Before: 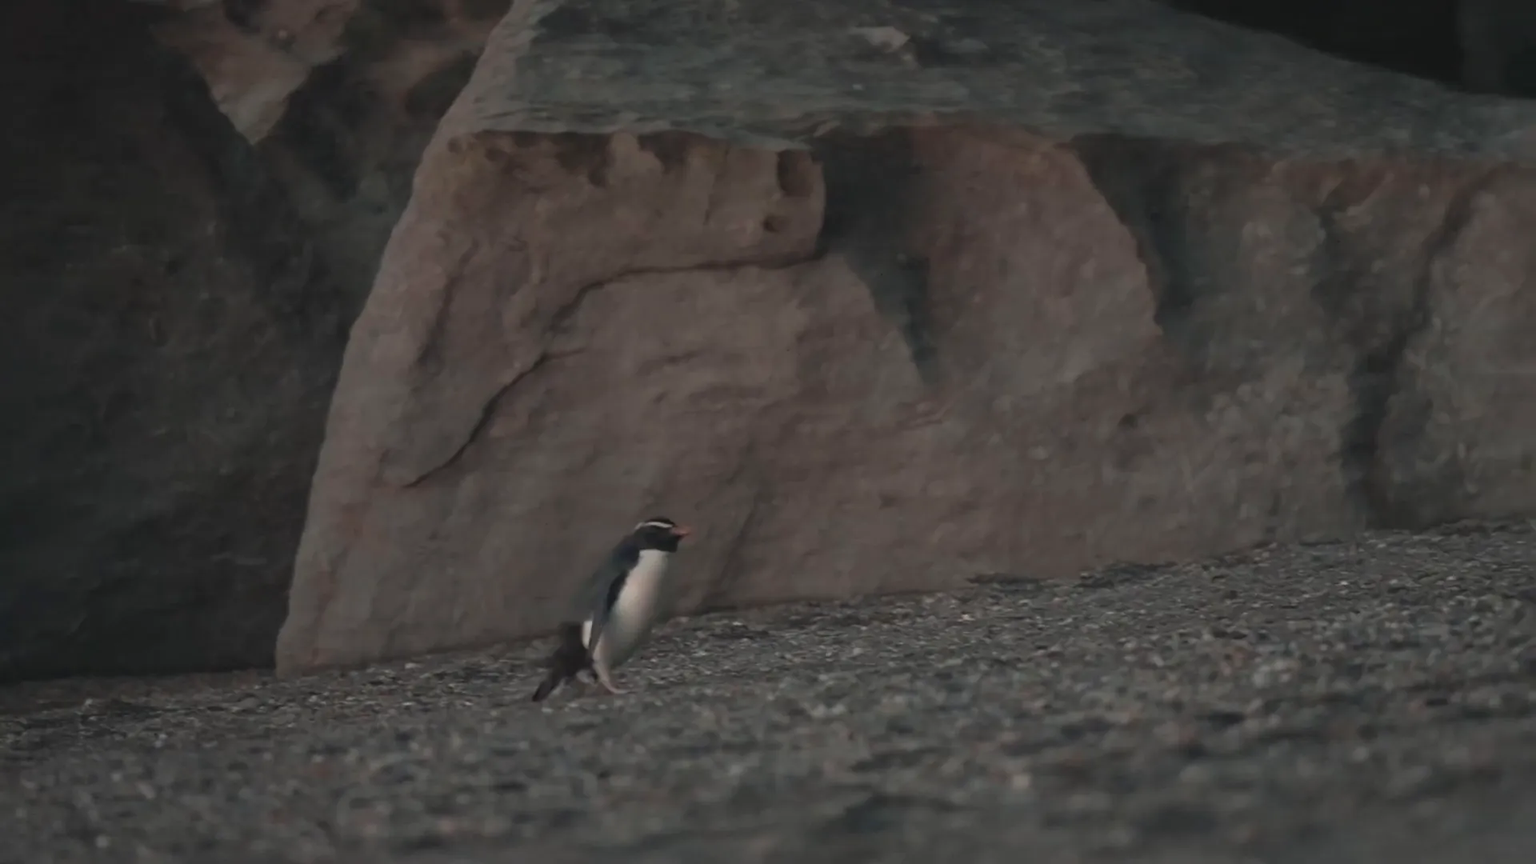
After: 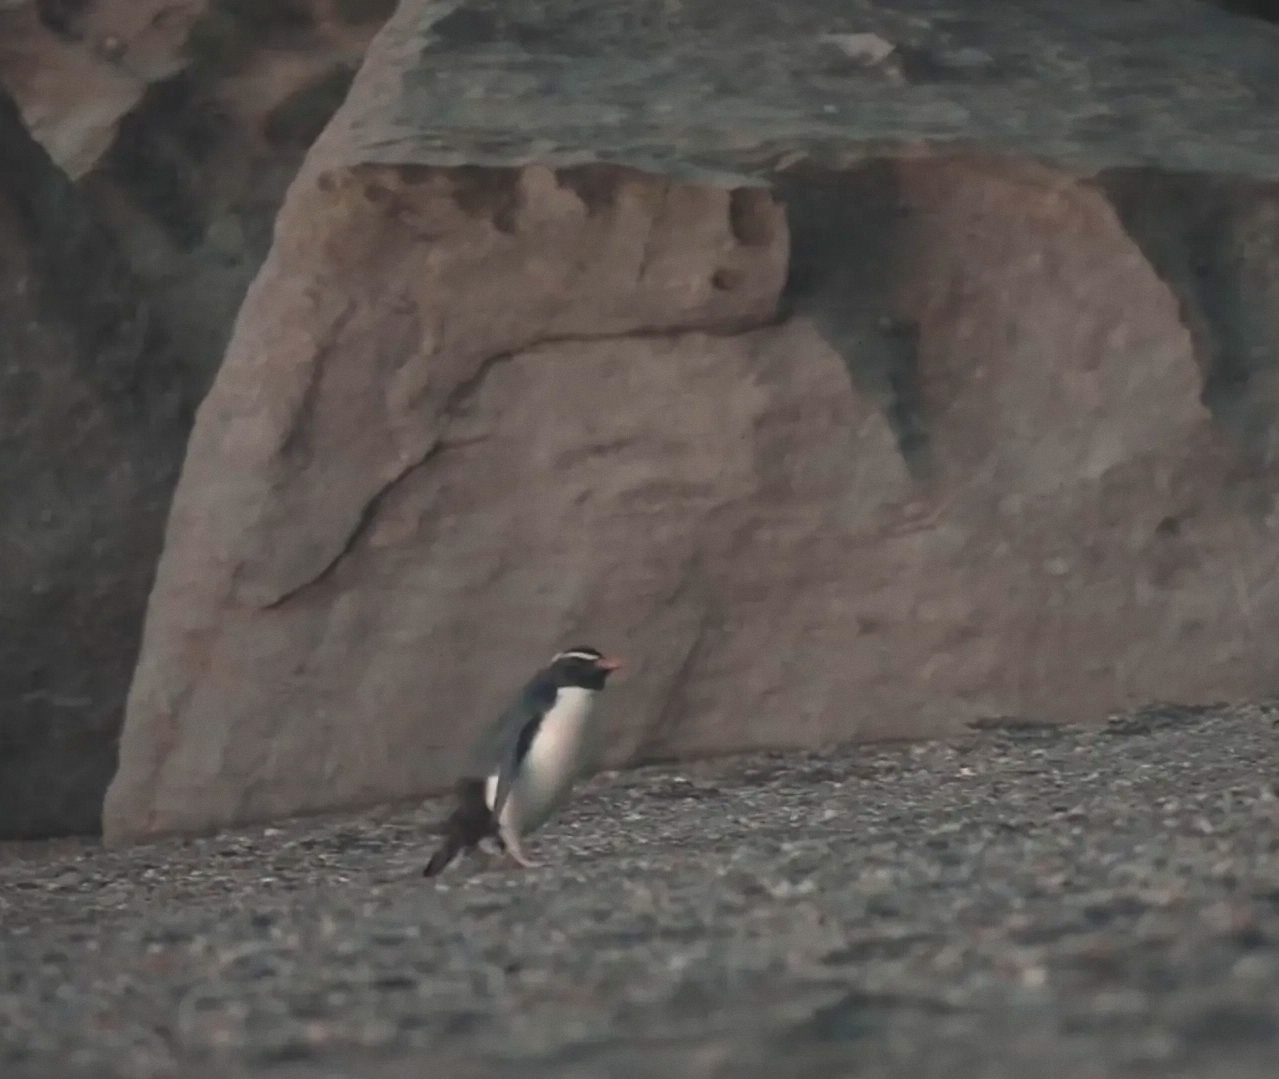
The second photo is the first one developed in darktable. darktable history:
exposure: black level correction 0, exposure 0.7 EV, compensate highlight preservation false
bloom: on, module defaults
crop and rotate: left 12.648%, right 20.685%
grain: coarseness 0.09 ISO, strength 10%
shadows and highlights: shadows 25, highlights -25
